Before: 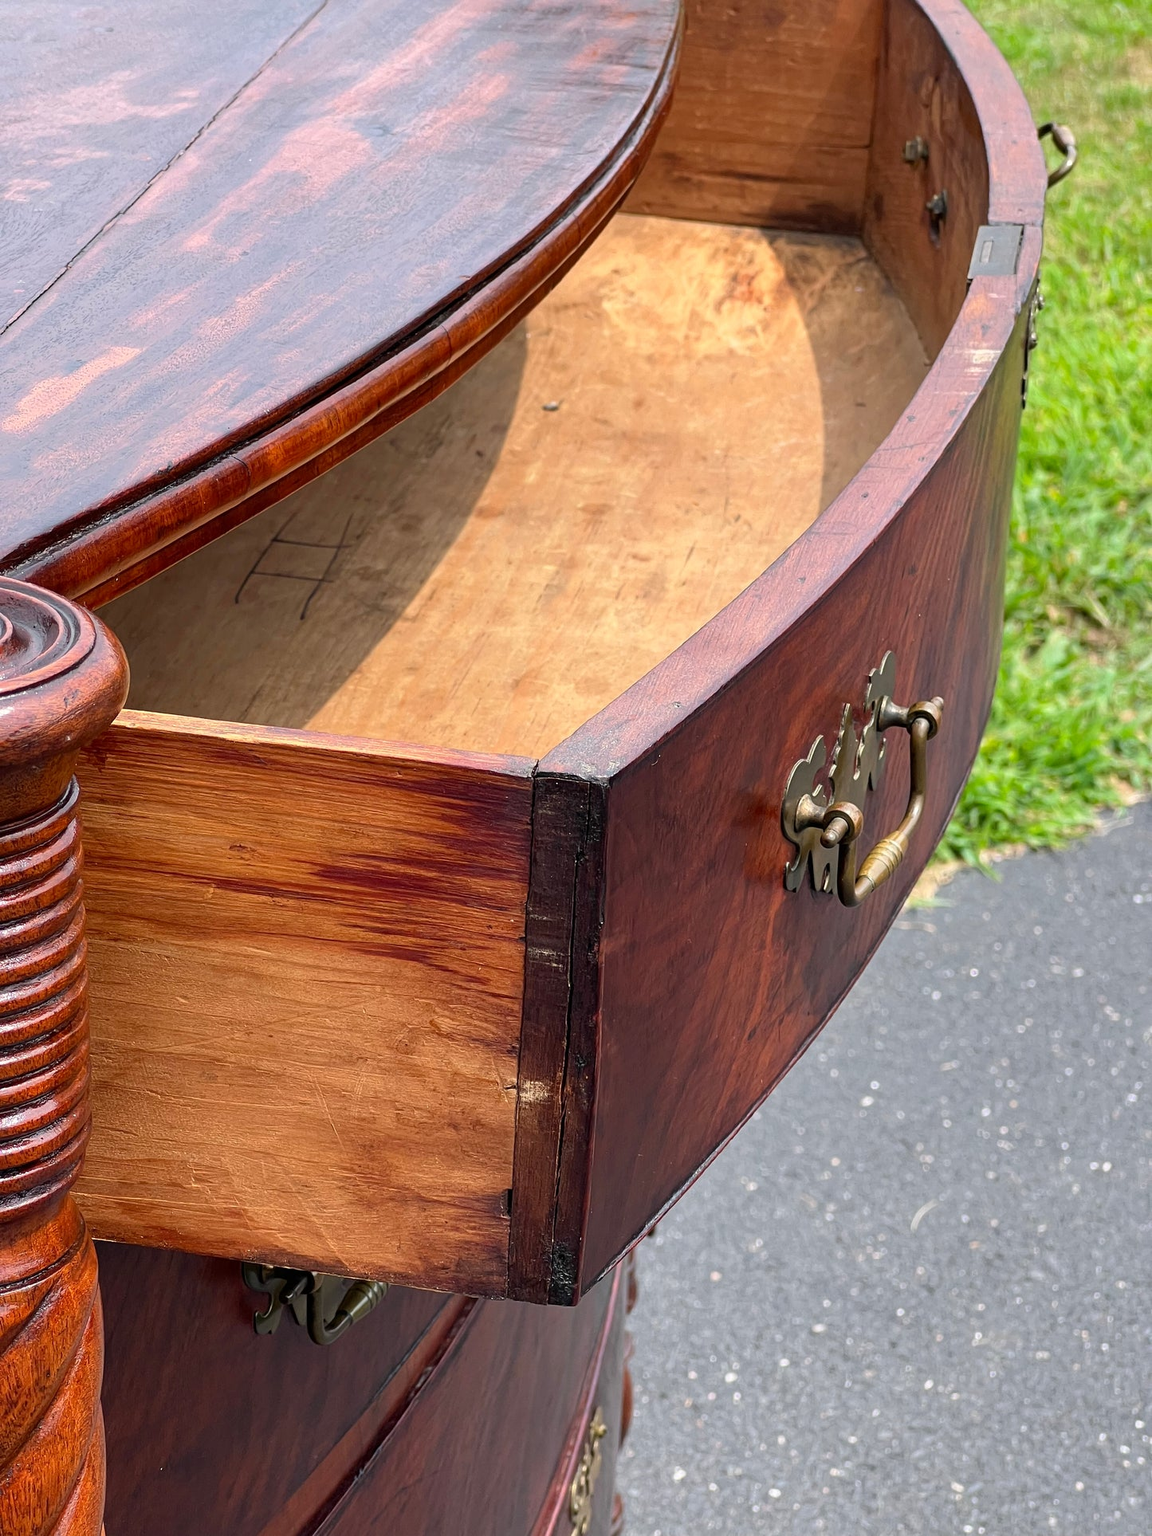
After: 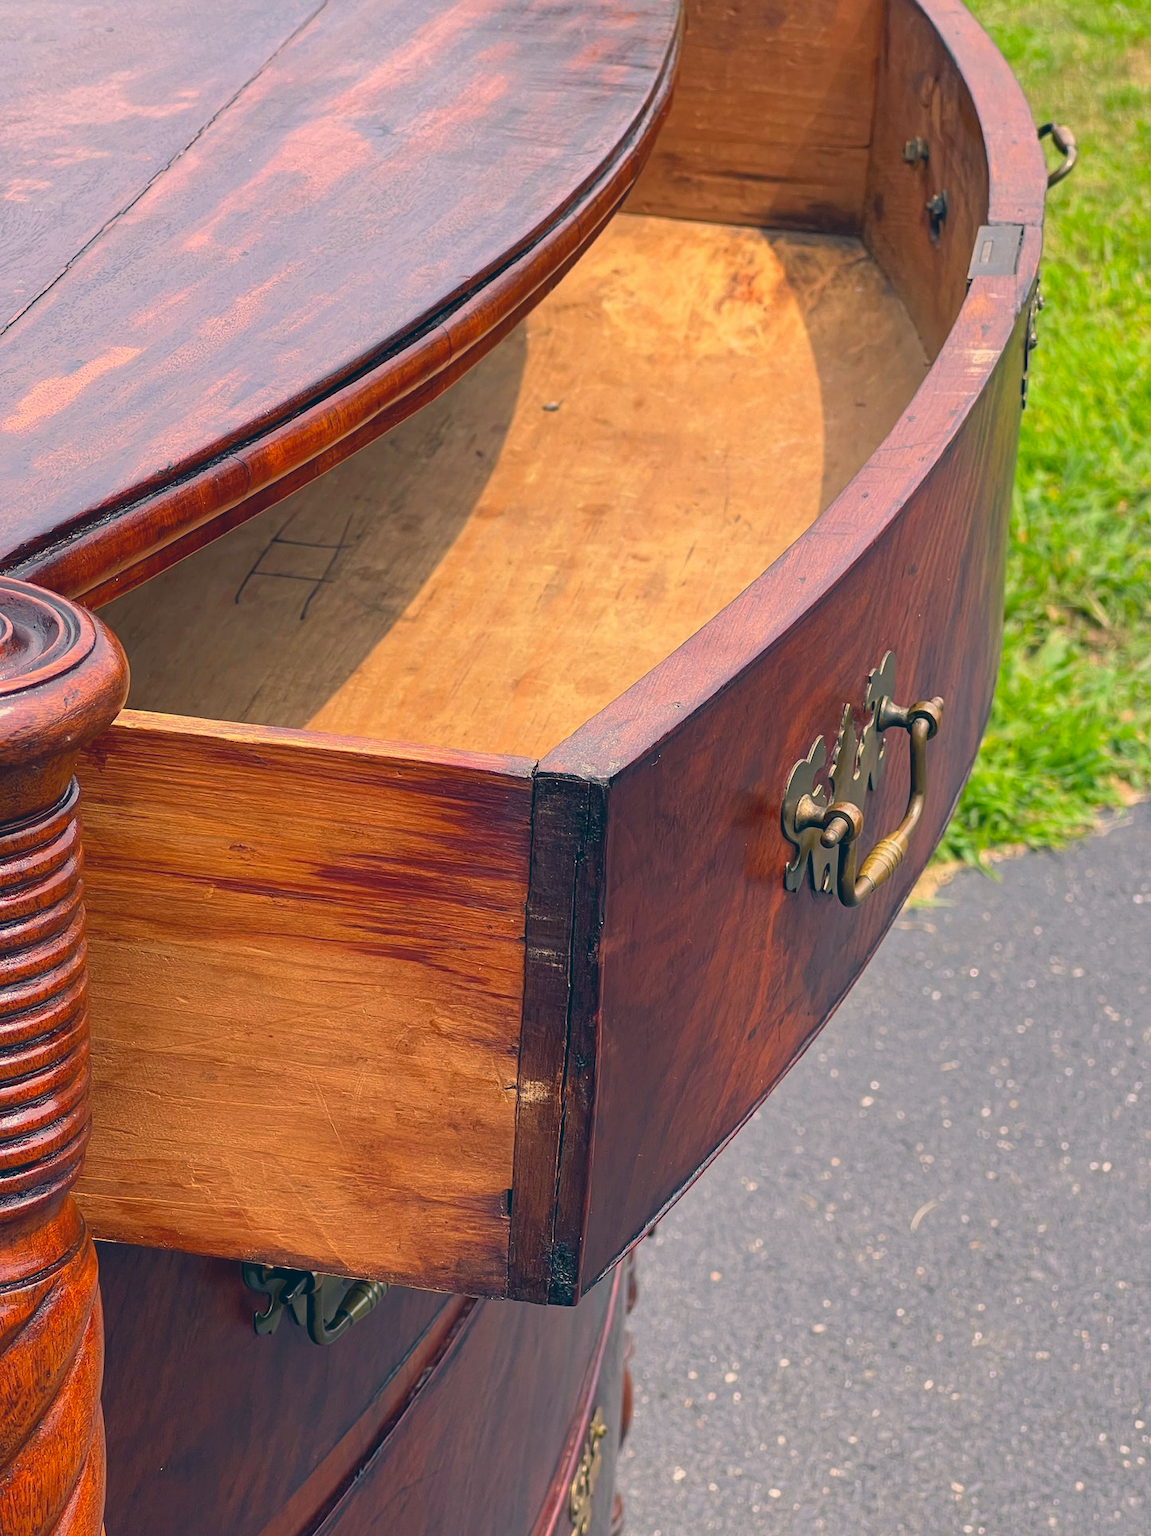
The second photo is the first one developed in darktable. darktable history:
color correction: highlights a* 10.32, highlights b* 14.66, shadows a* -9.59, shadows b* -15.02
lowpass: radius 0.1, contrast 0.85, saturation 1.1, unbound 0
